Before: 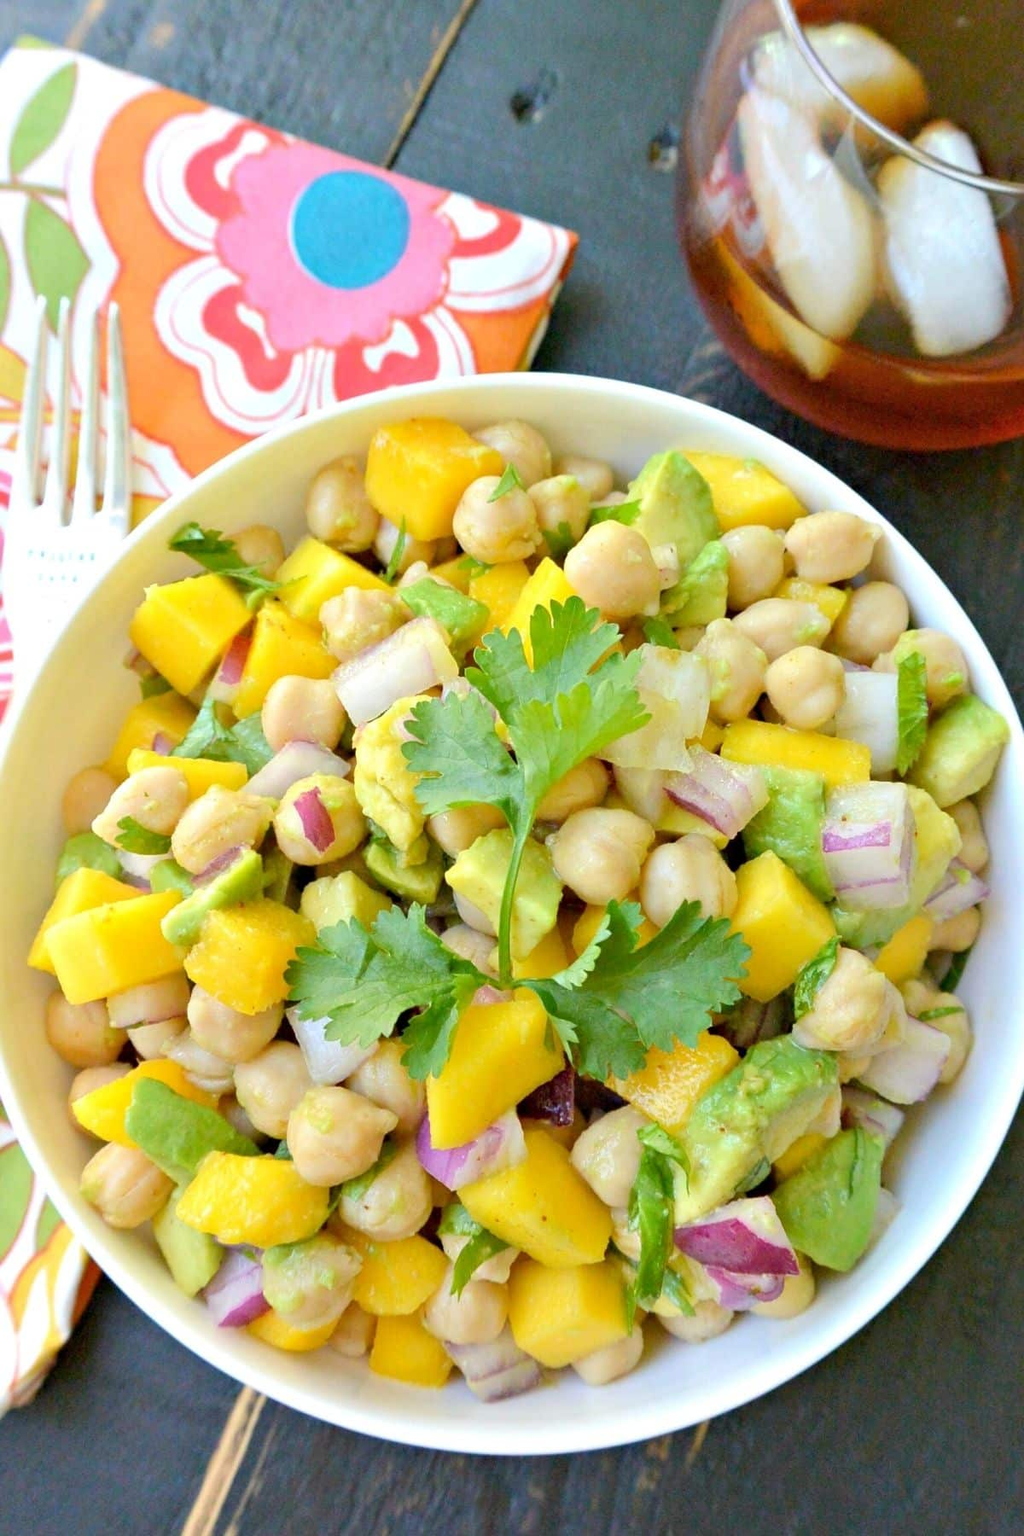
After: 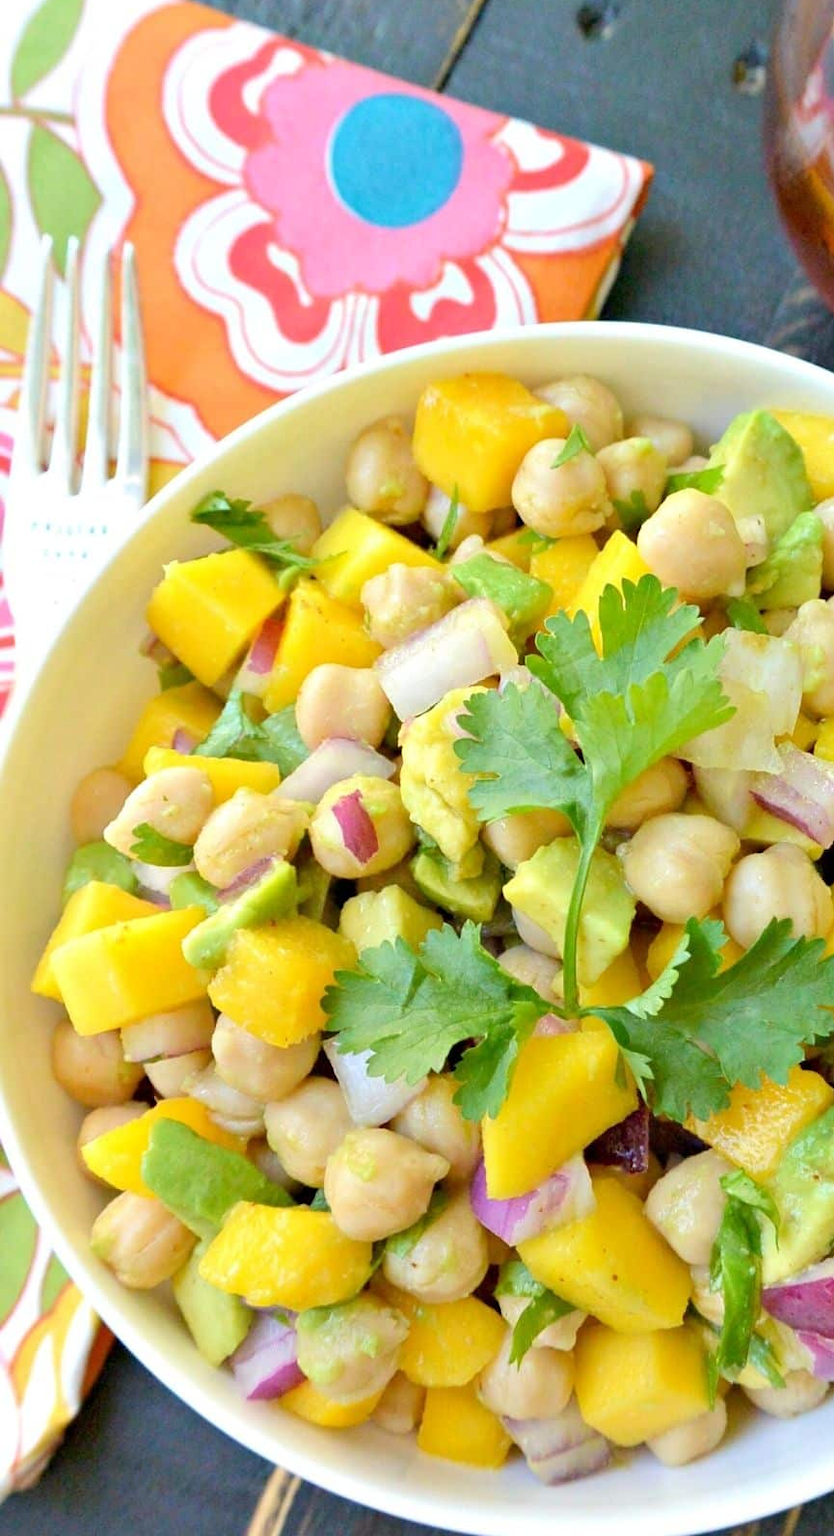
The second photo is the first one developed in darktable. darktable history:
velvia: strength 6.18%
crop: top 5.739%, right 27.903%, bottom 5.753%
